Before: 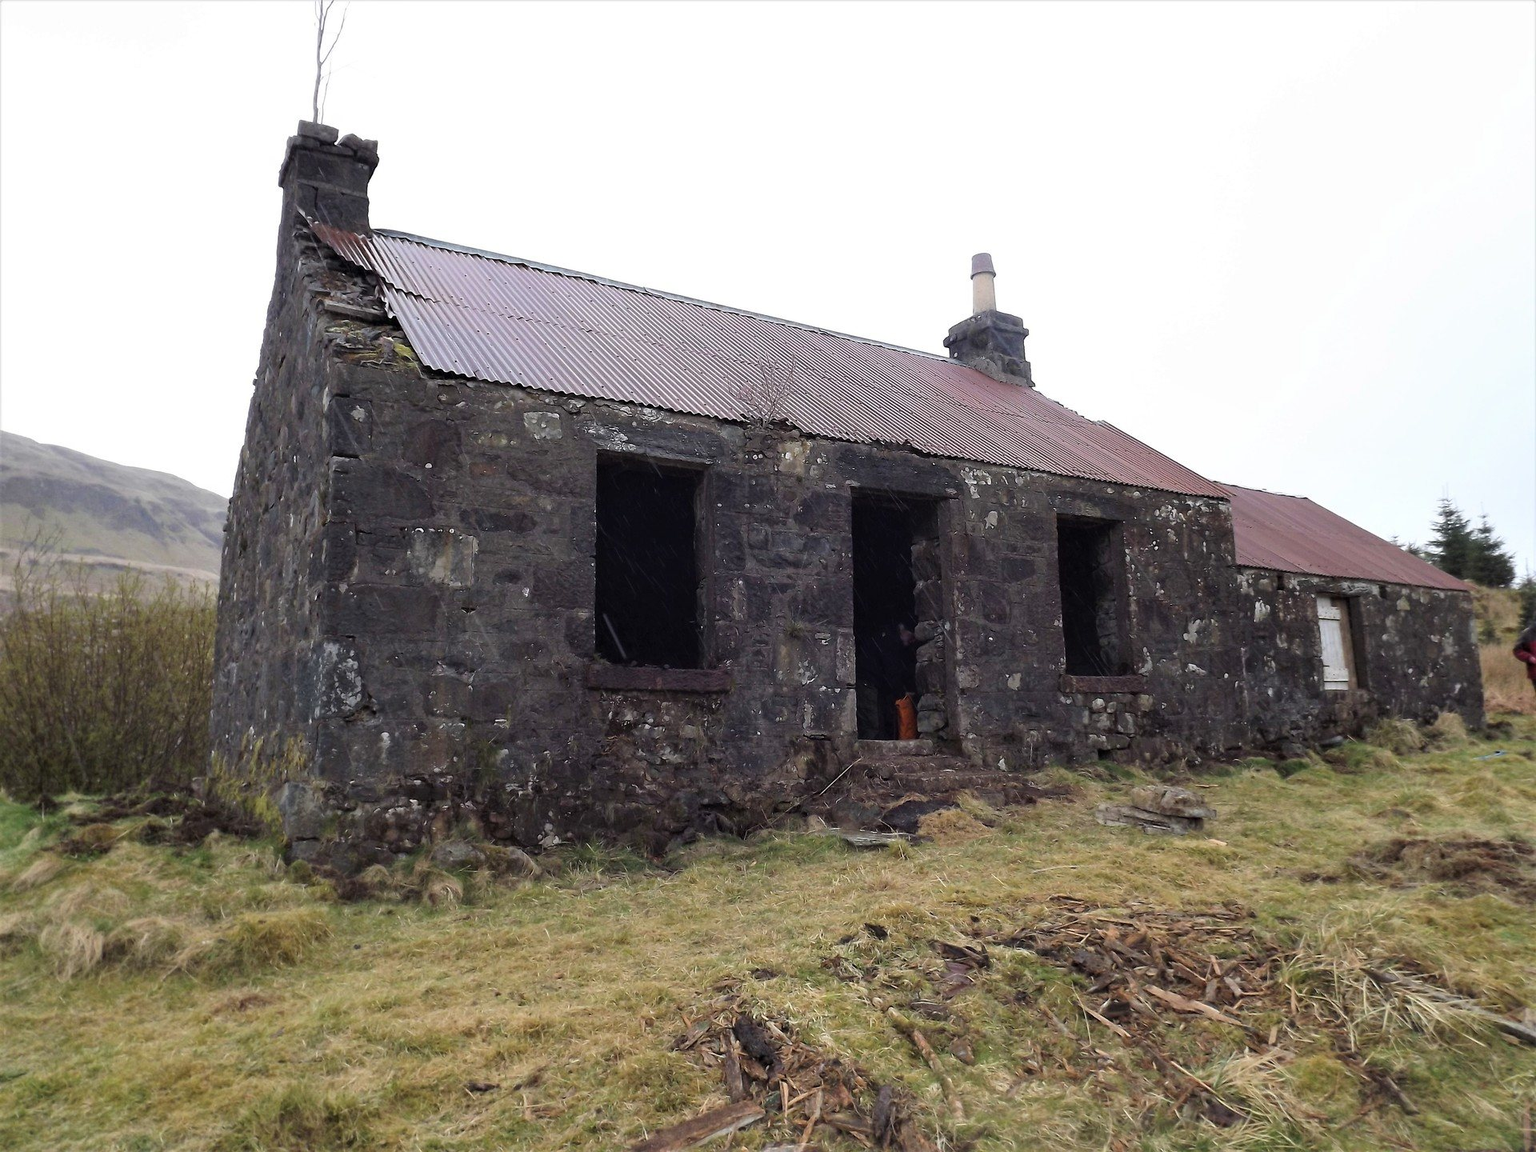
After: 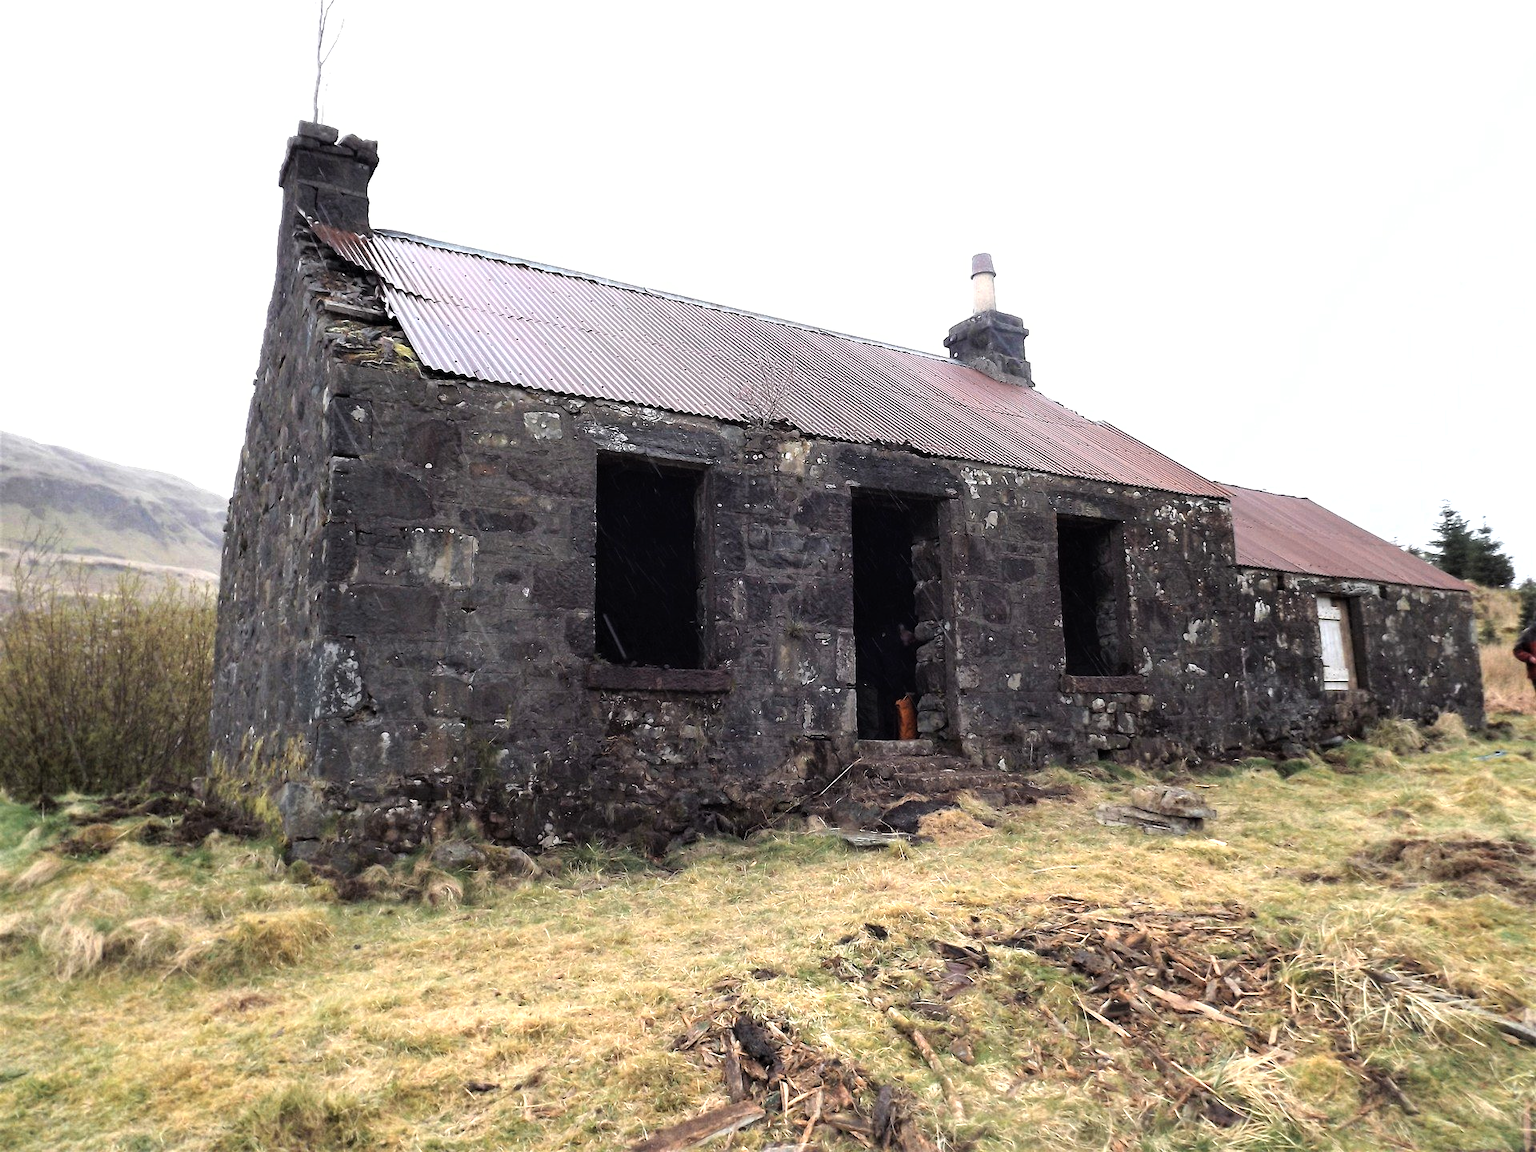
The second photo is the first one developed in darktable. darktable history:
color zones: curves: ch0 [(0.018, 0.548) (0.197, 0.654) (0.425, 0.447) (0.605, 0.658) (0.732, 0.579)]; ch1 [(0.105, 0.531) (0.224, 0.531) (0.386, 0.39) (0.618, 0.456) (0.732, 0.456) (0.956, 0.421)]; ch2 [(0.039, 0.583) (0.215, 0.465) (0.399, 0.544) (0.465, 0.548) (0.614, 0.447) (0.724, 0.43) (0.882, 0.623) (0.956, 0.632)]
sharpen: radius 2.851, amount 0.86, threshold 47.281
shadows and highlights: radius 127.06, shadows 30.3, highlights -31.08, low approximation 0.01, soften with gaussian
tone equalizer: -8 EV -0.742 EV, -7 EV -0.67 EV, -6 EV -0.573 EV, -5 EV -0.392 EV, -3 EV 0.381 EV, -2 EV 0.6 EV, -1 EV 0.688 EV, +0 EV 0.732 EV
